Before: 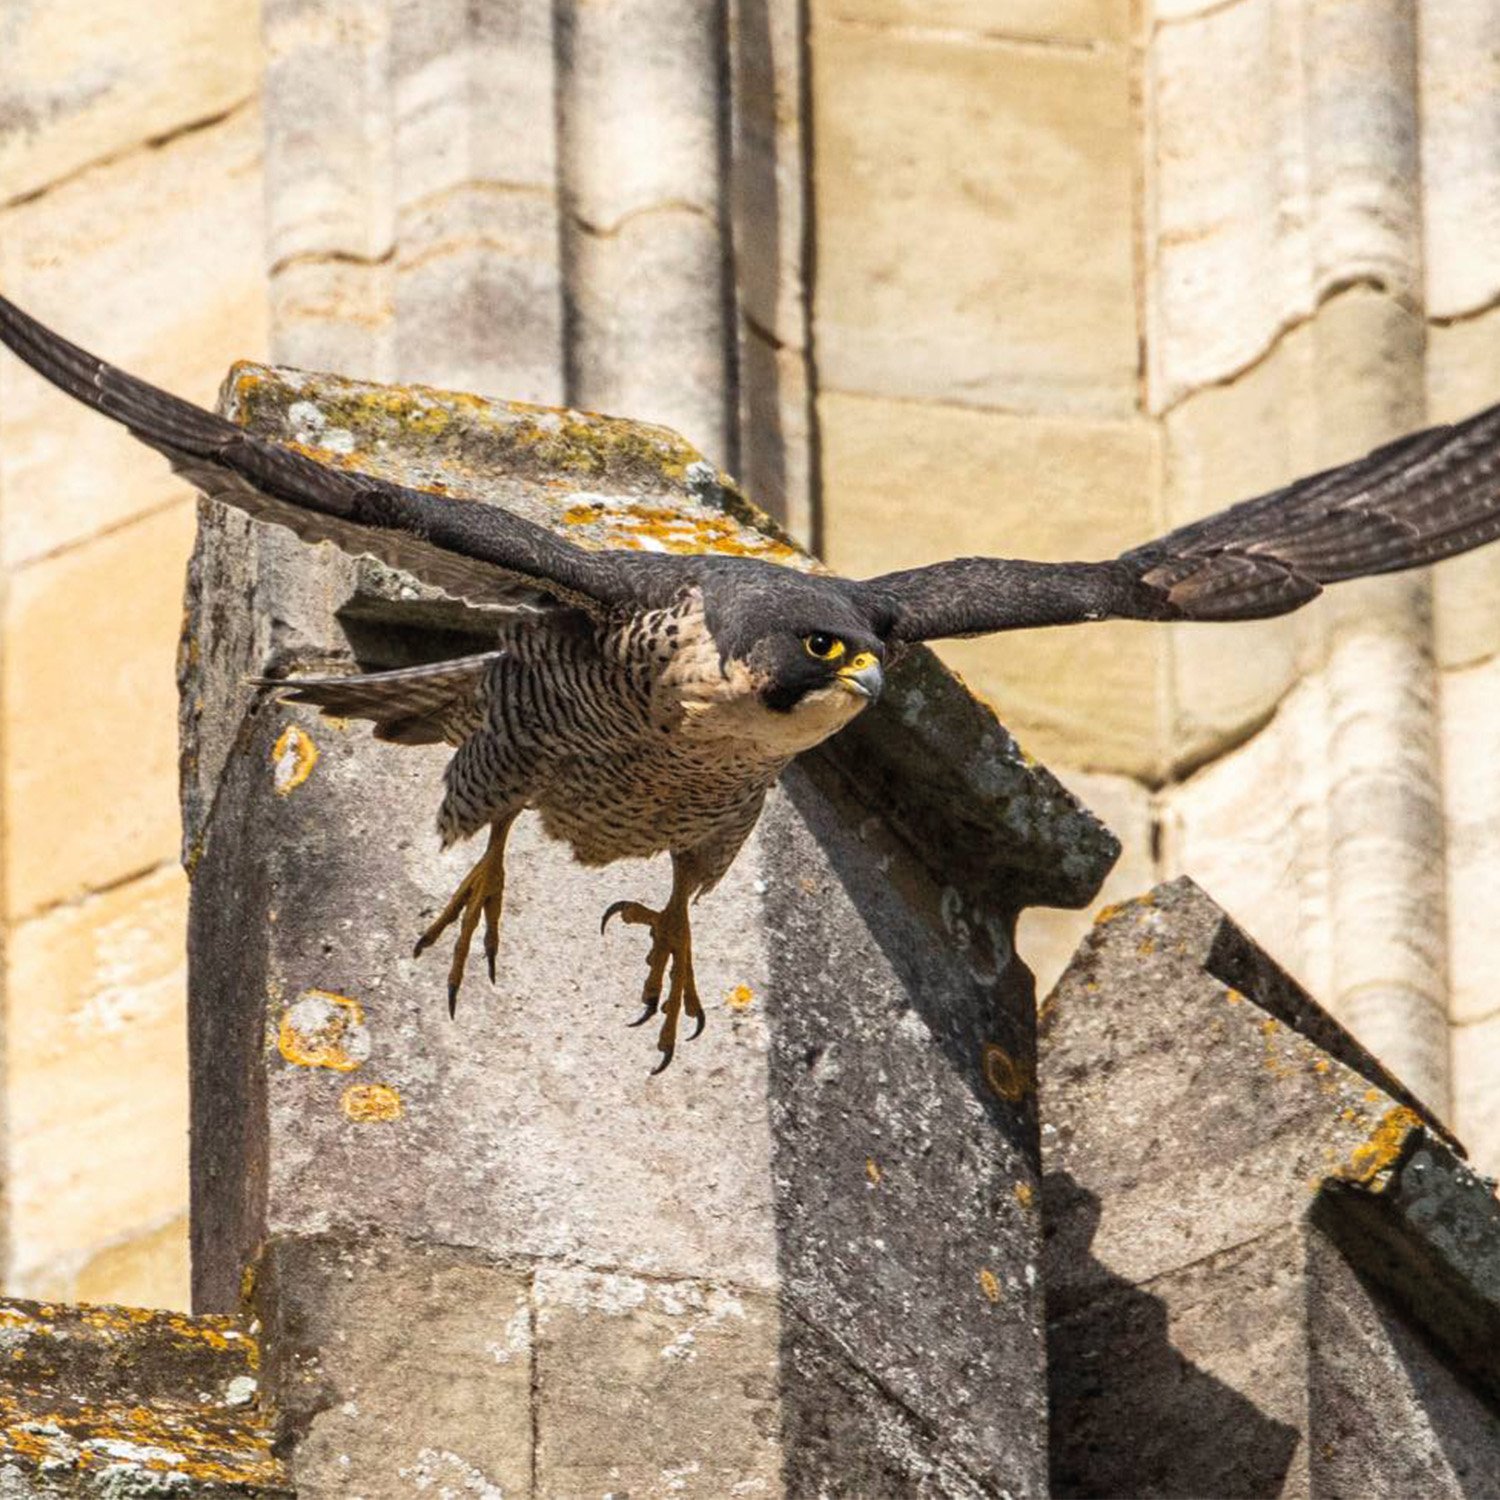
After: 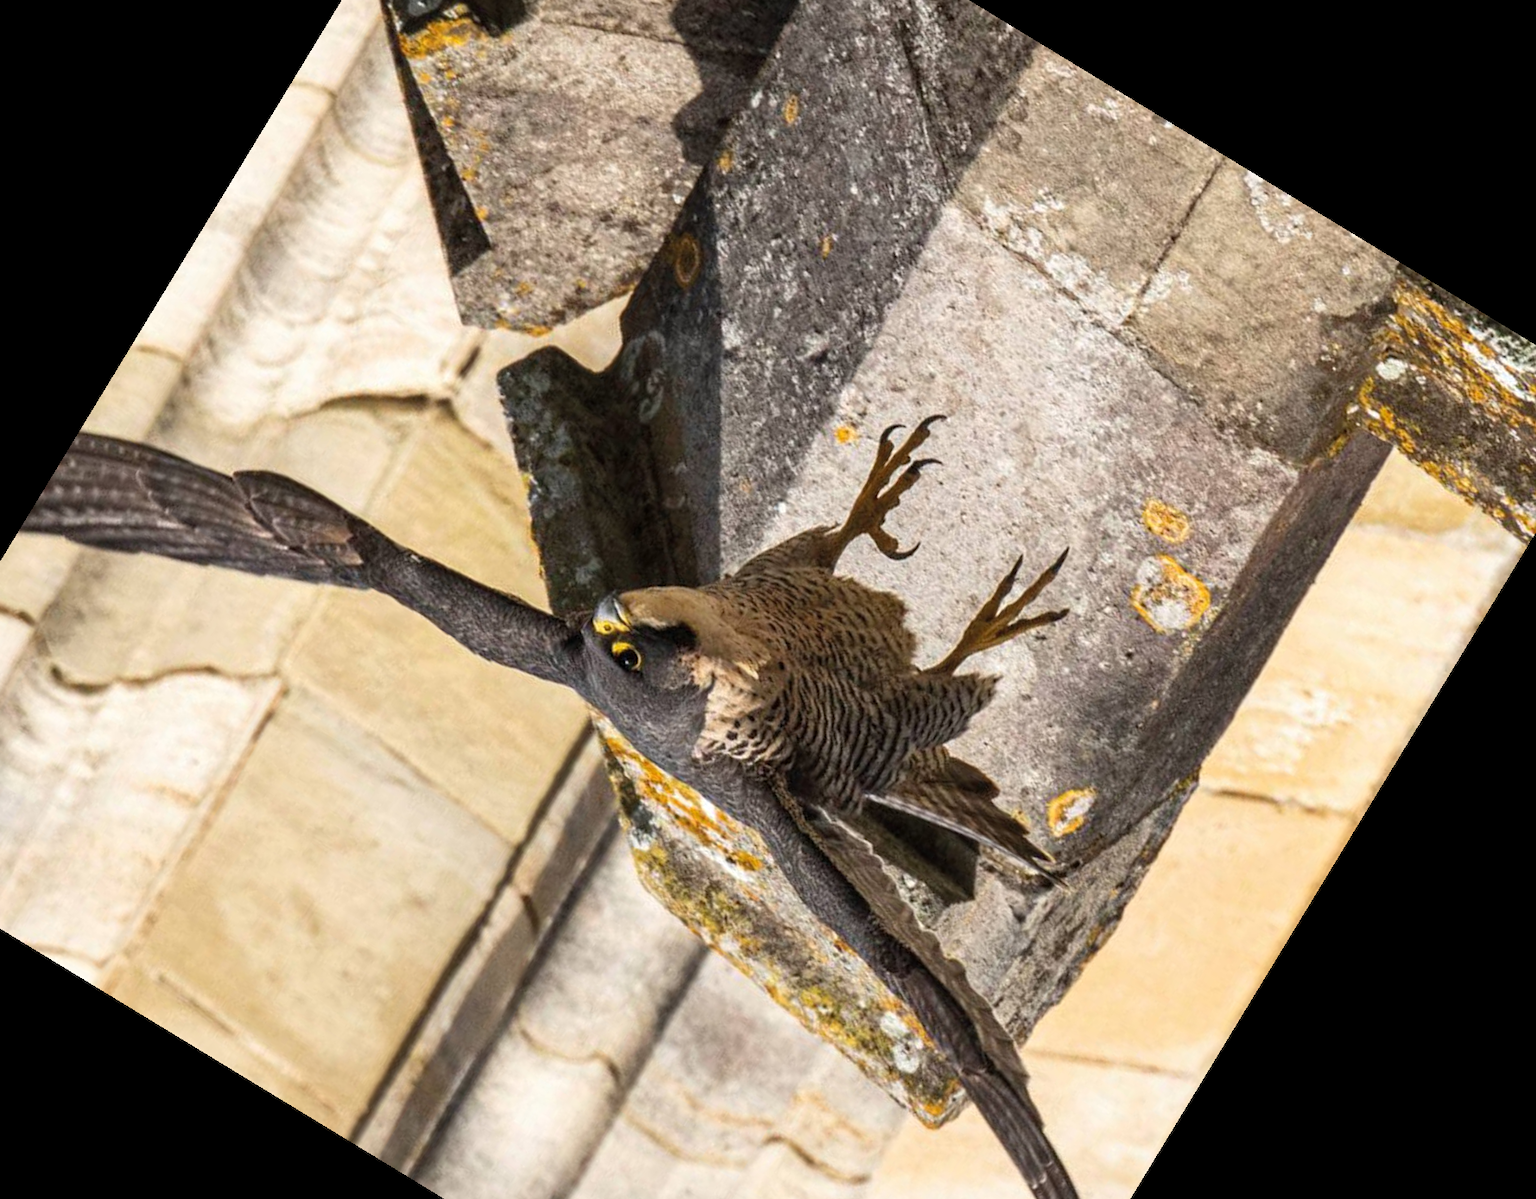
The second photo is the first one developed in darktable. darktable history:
crop and rotate: angle 148.68°, left 9.111%, top 15.603%, right 4.588%, bottom 17.041%
tone equalizer: on, module defaults
